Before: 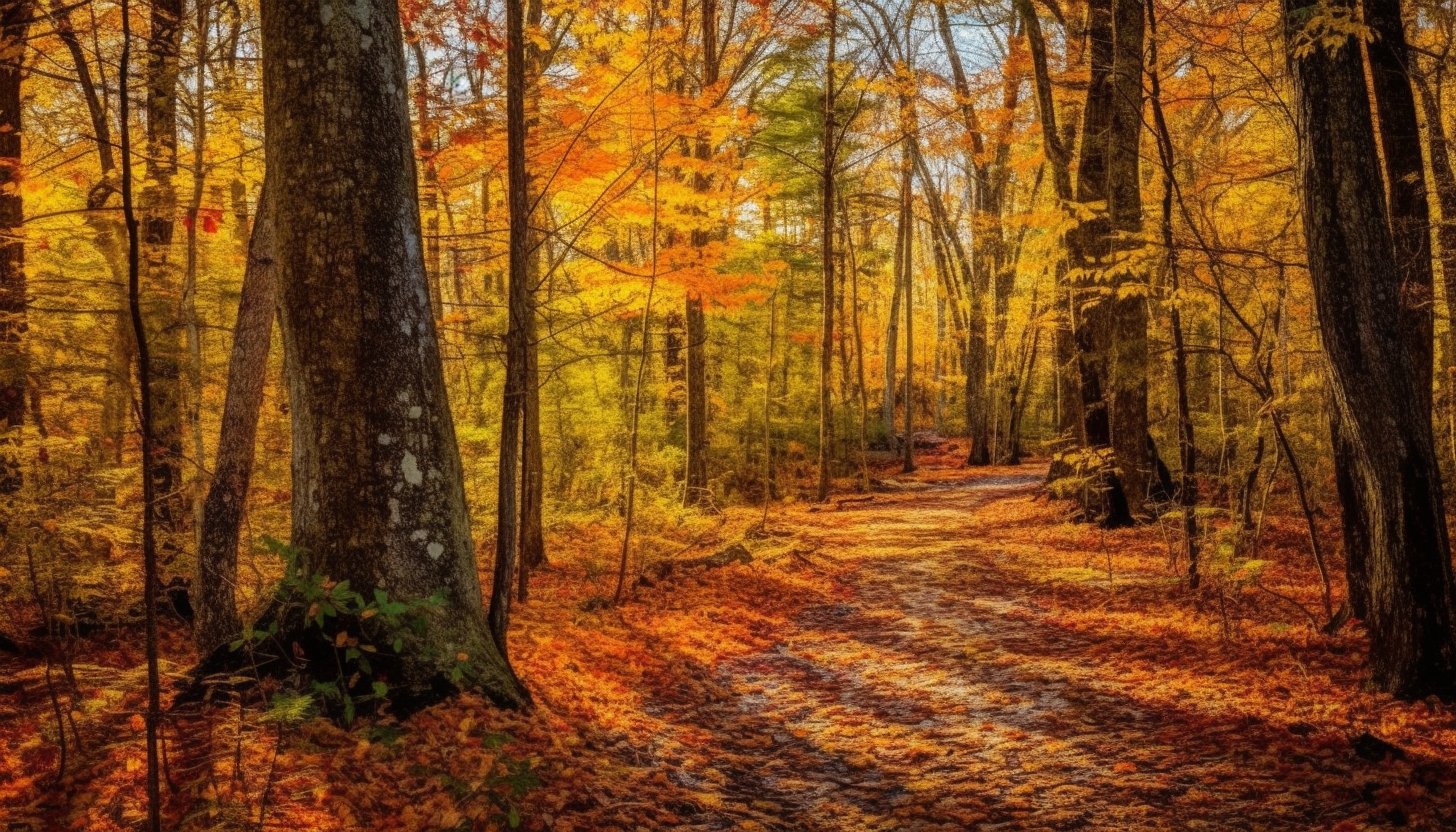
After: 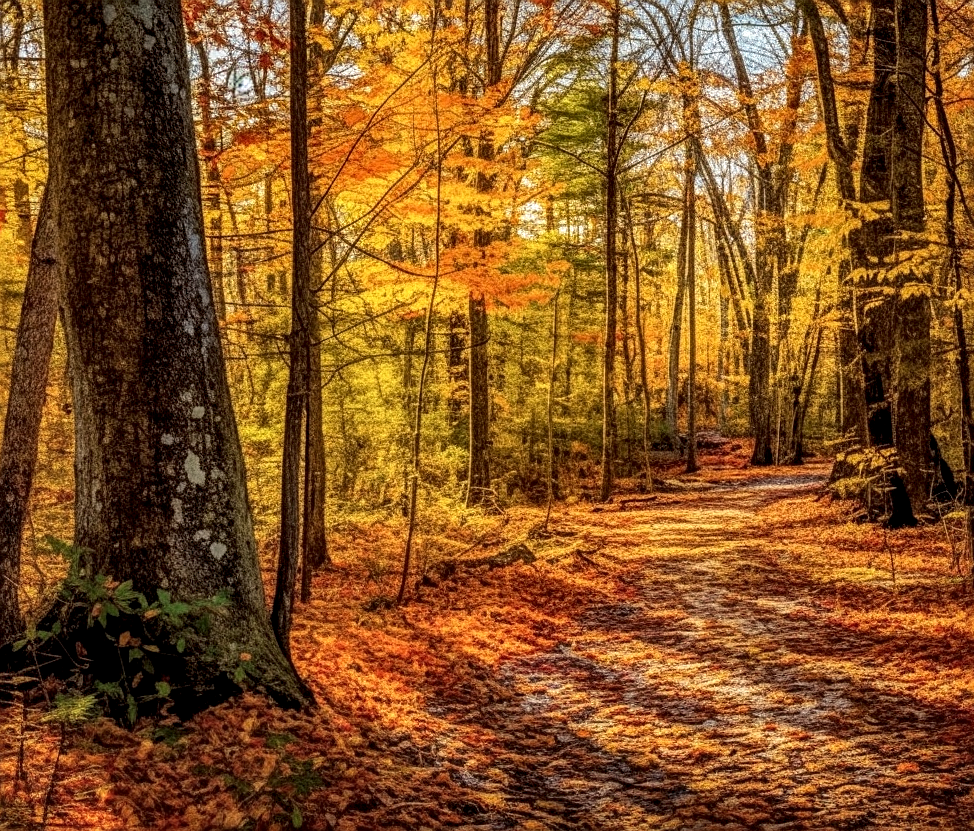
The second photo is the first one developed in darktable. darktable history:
sharpen: on, module defaults
shadows and highlights: shadows 25.31, highlights -23.23
local contrast: highlights 21%, detail 150%
crop and rotate: left 14.953%, right 18.129%
